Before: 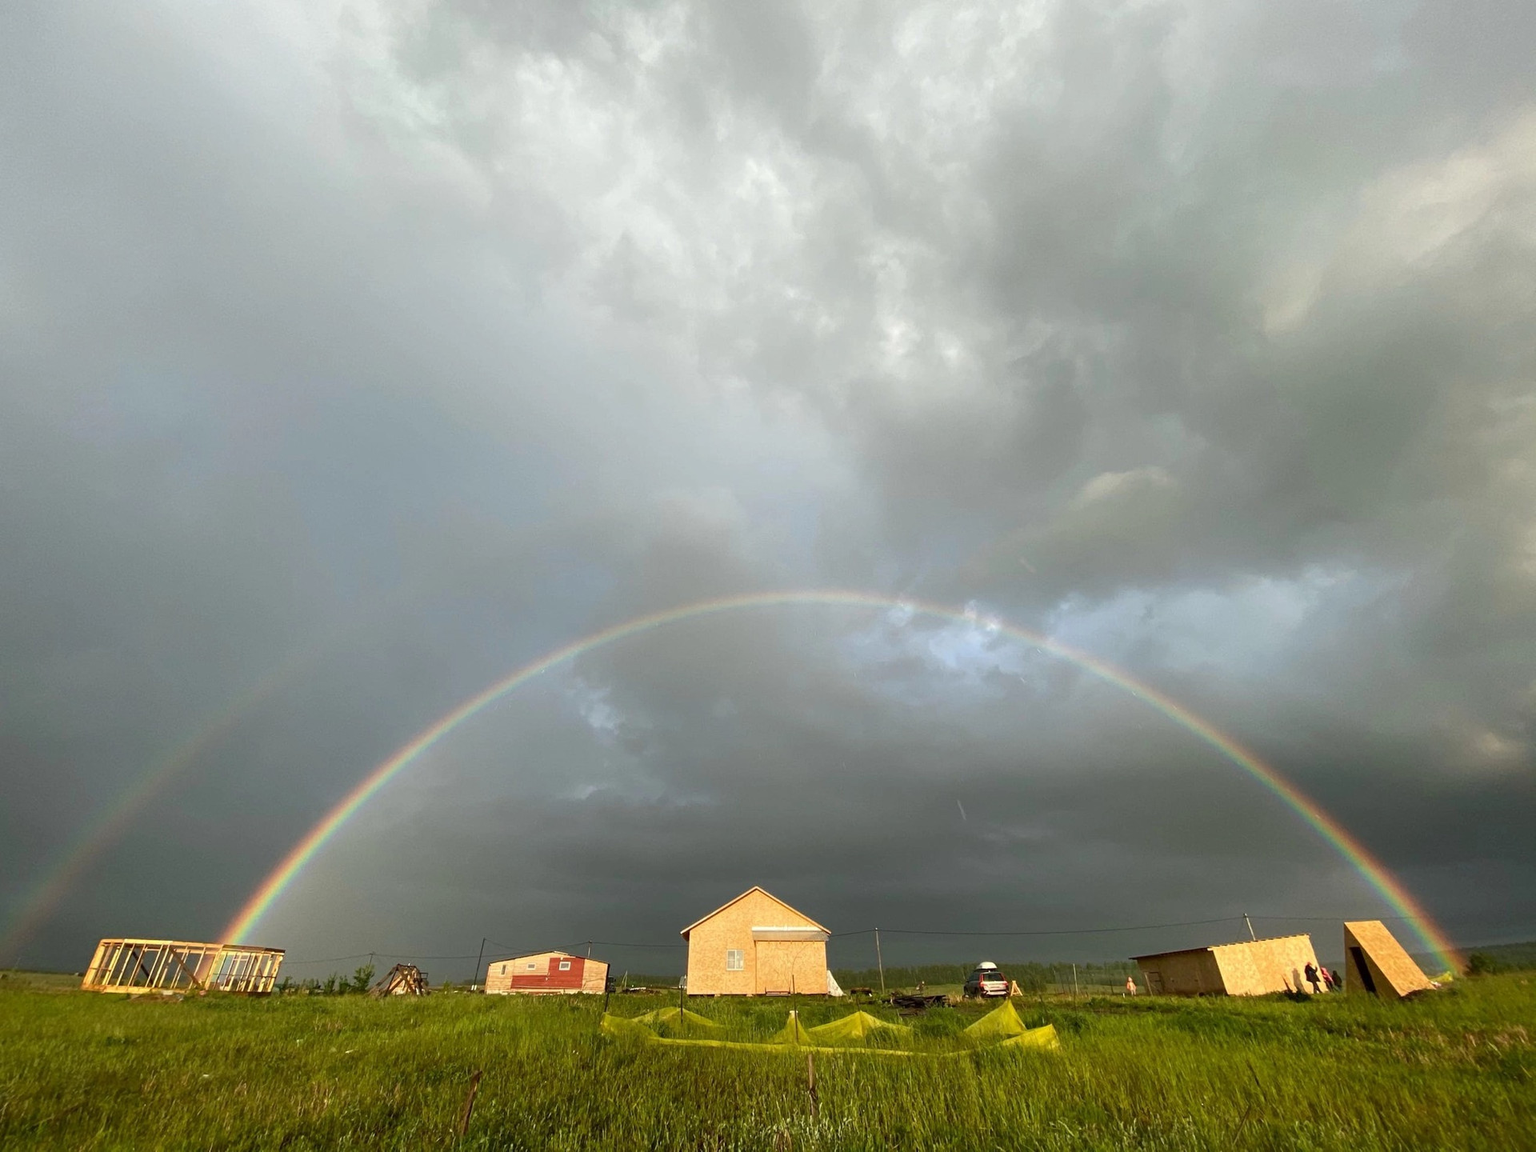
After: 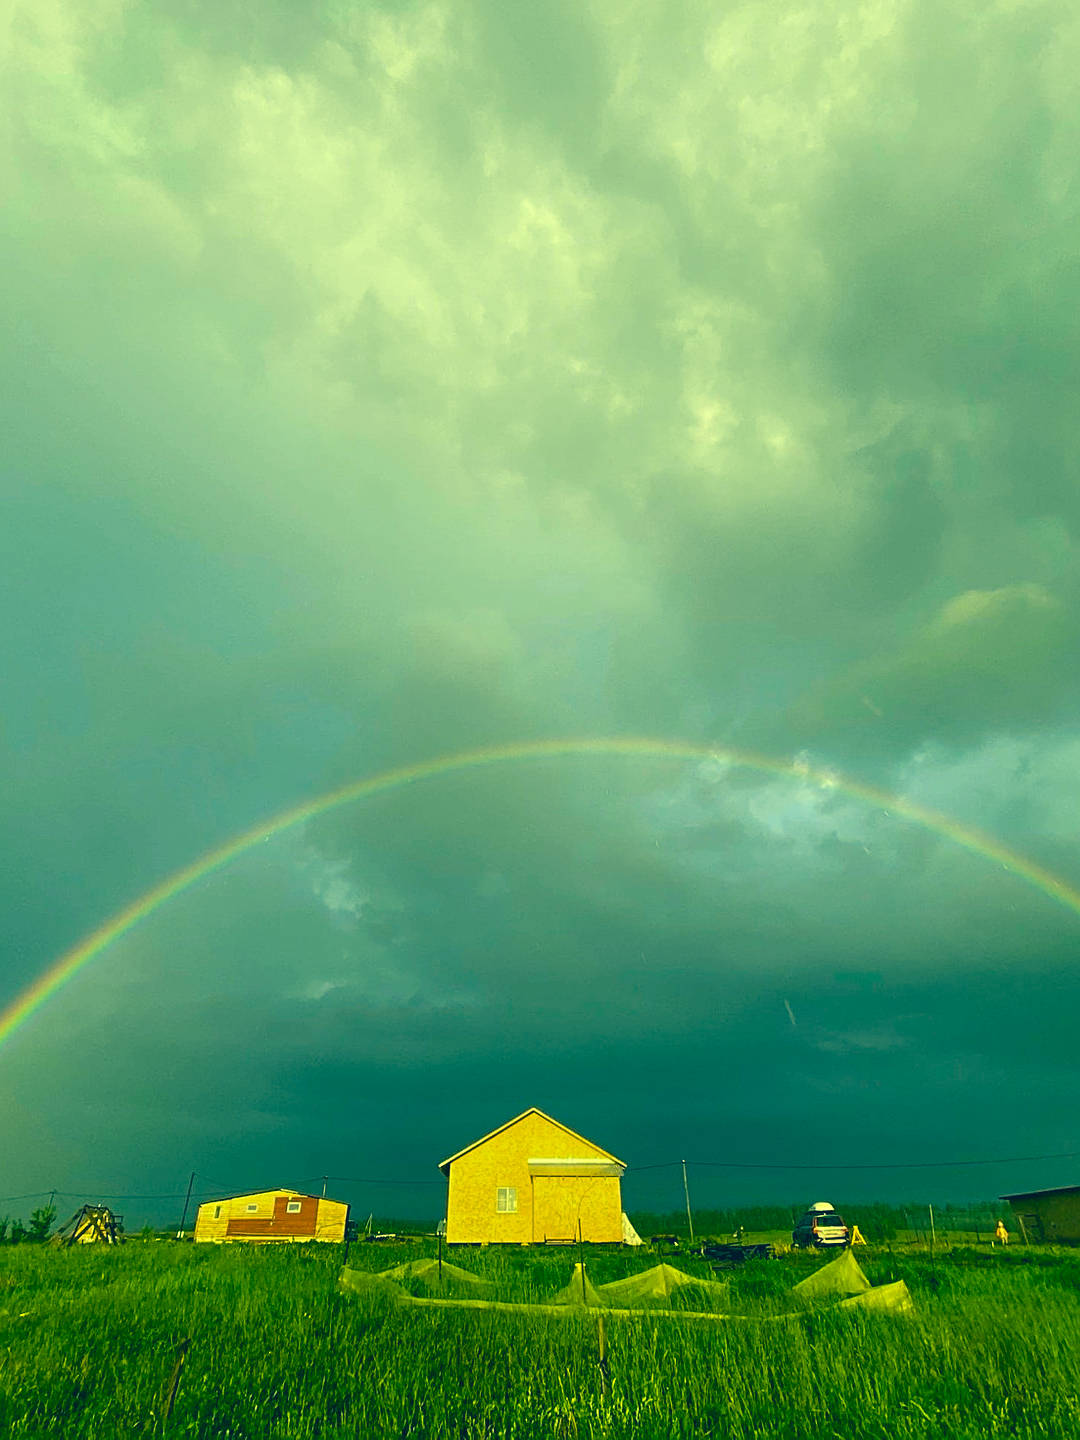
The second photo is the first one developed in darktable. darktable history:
crop: left 21.496%, right 22.254%
color balance rgb: perceptual saturation grading › global saturation 25%, global vibrance 20%
color correction: highlights a* -15.58, highlights b* 40, shadows a* -40, shadows b* -26.18
sharpen: on, module defaults
